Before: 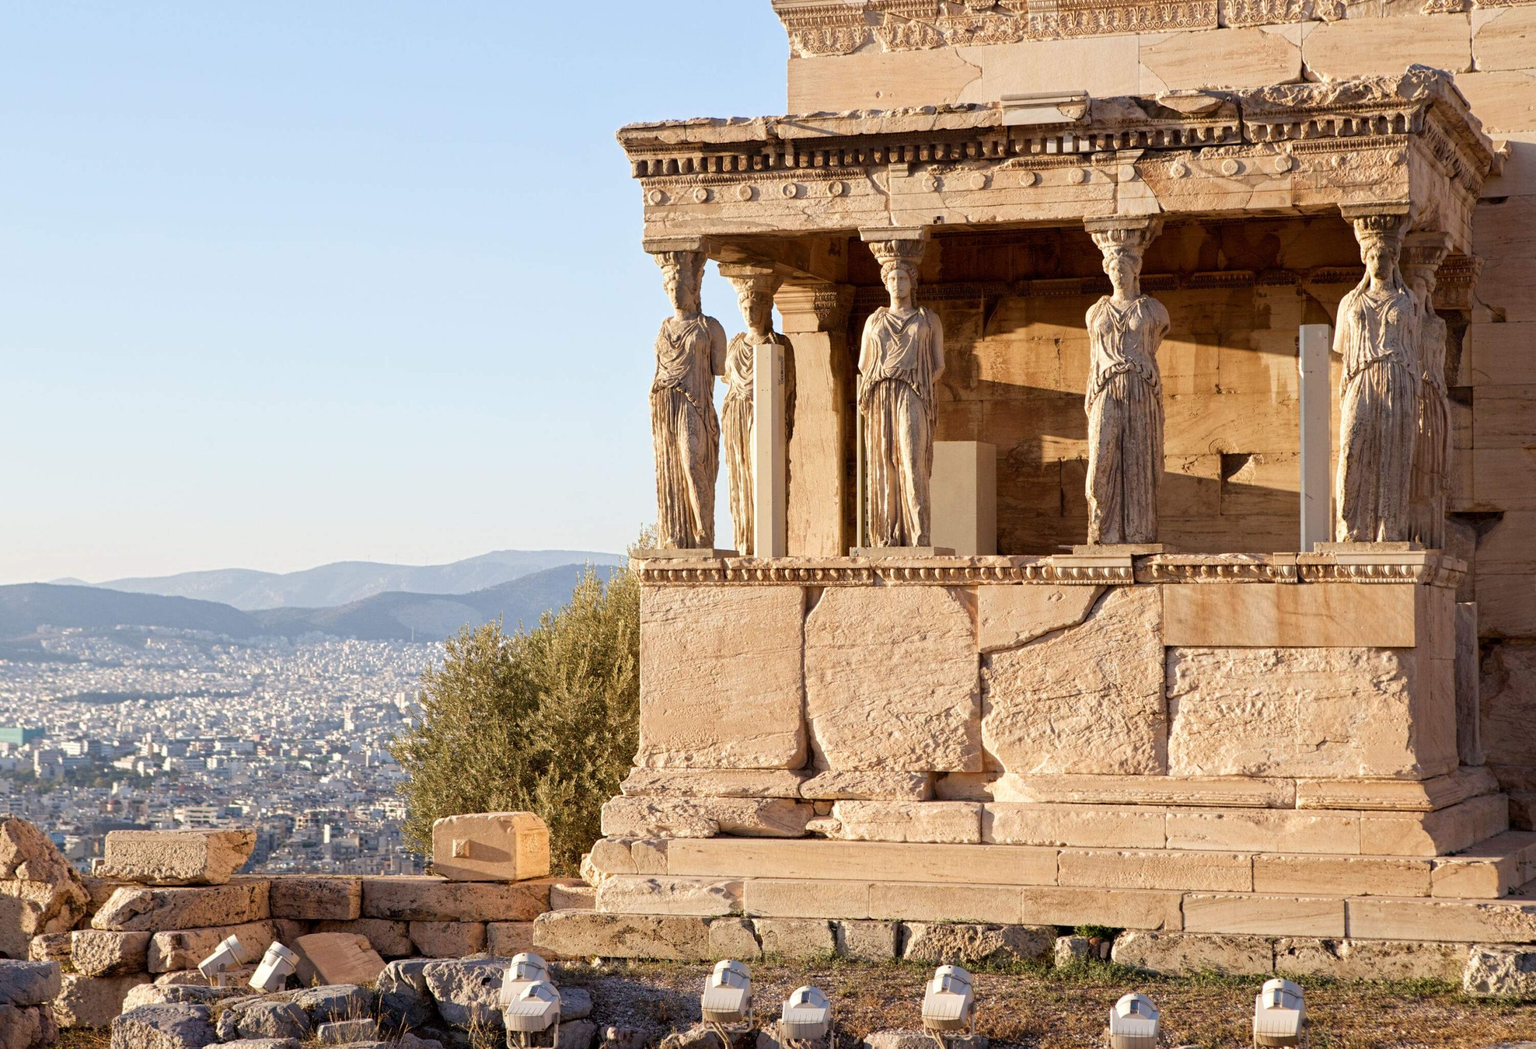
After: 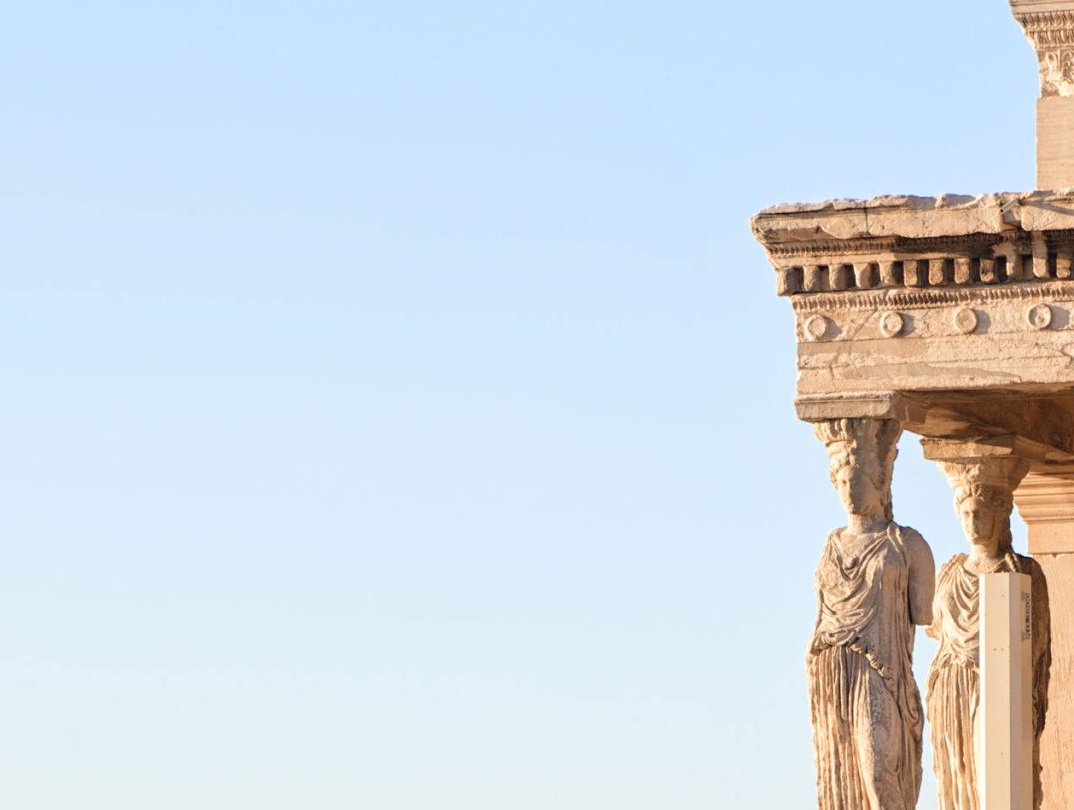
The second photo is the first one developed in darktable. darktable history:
crop and rotate: left 10.817%, top 0.062%, right 47.194%, bottom 53.626%
contrast brightness saturation: brightness 0.15
white balance: emerald 1
color zones: curves: ch2 [(0, 0.5) (0.143, 0.5) (0.286, 0.416) (0.429, 0.5) (0.571, 0.5) (0.714, 0.5) (0.857, 0.5) (1, 0.5)]
